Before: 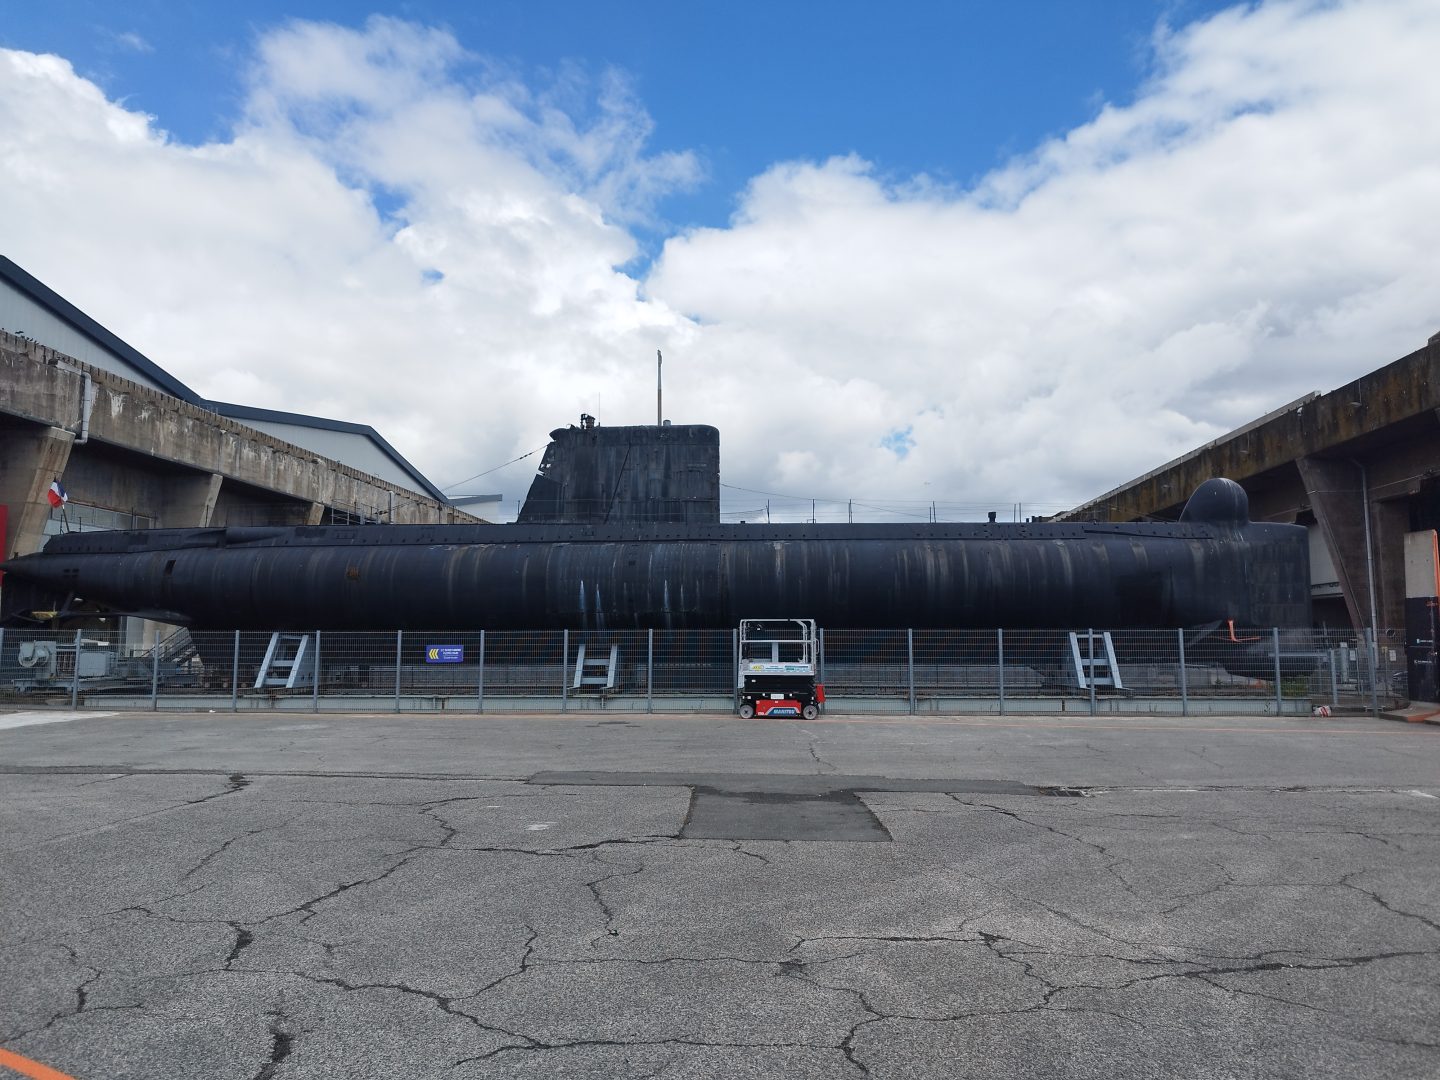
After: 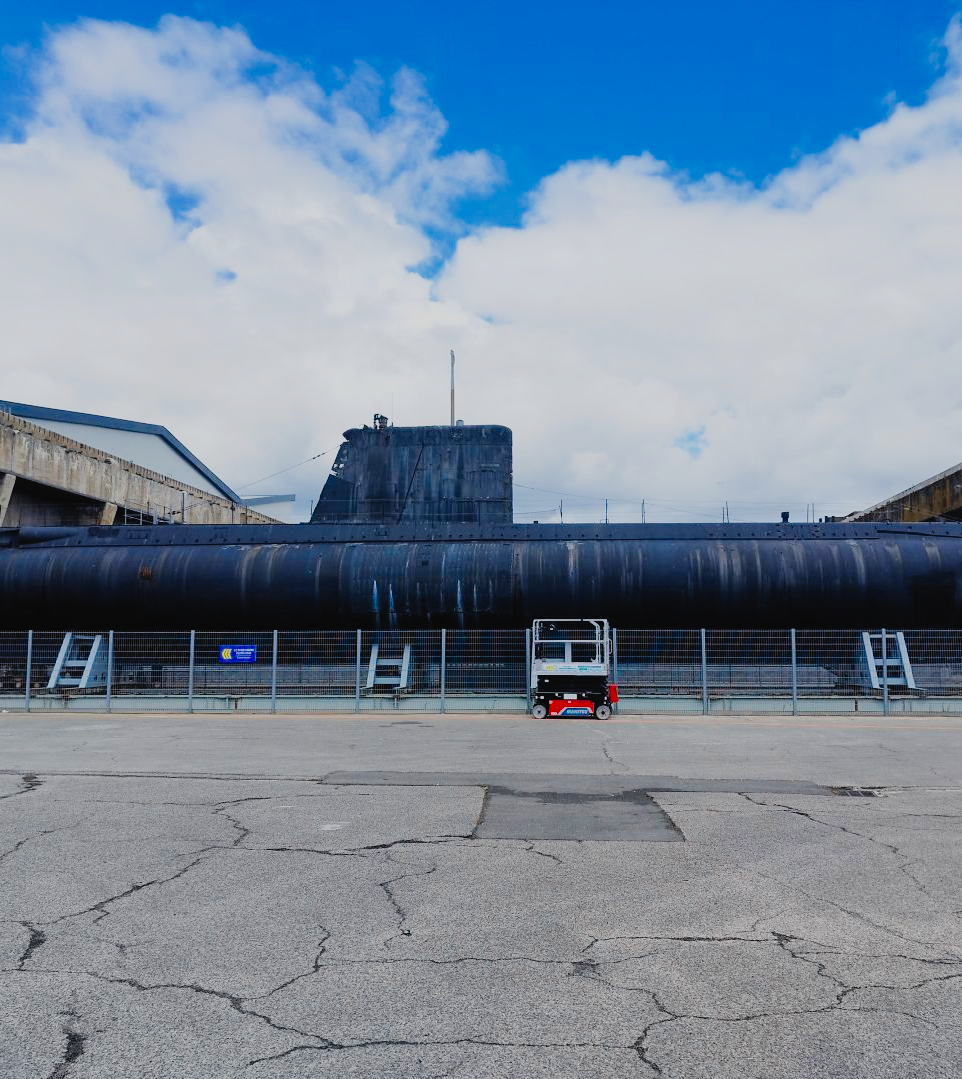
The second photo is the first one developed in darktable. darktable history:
crop and rotate: left 14.431%, right 18.719%
tone curve: curves: ch0 [(0, 0.023) (0.087, 0.065) (0.184, 0.168) (0.45, 0.54) (0.57, 0.683) (0.722, 0.825) (0.877, 0.948) (1, 1)]; ch1 [(0, 0) (0.388, 0.369) (0.44, 0.44) (0.489, 0.481) (0.534, 0.528) (0.657, 0.655) (1, 1)]; ch2 [(0, 0) (0.353, 0.317) (0.408, 0.427) (0.472, 0.46) (0.5, 0.488) (0.537, 0.518) (0.576, 0.592) (0.625, 0.631) (1, 1)], preserve colors none
filmic rgb: black relative exposure -7.04 EV, white relative exposure 6 EV, target black luminance 0%, hardness 2.77, latitude 61.02%, contrast 0.702, highlights saturation mix 10.99%, shadows ↔ highlights balance -0.116%, color science v4 (2020)
